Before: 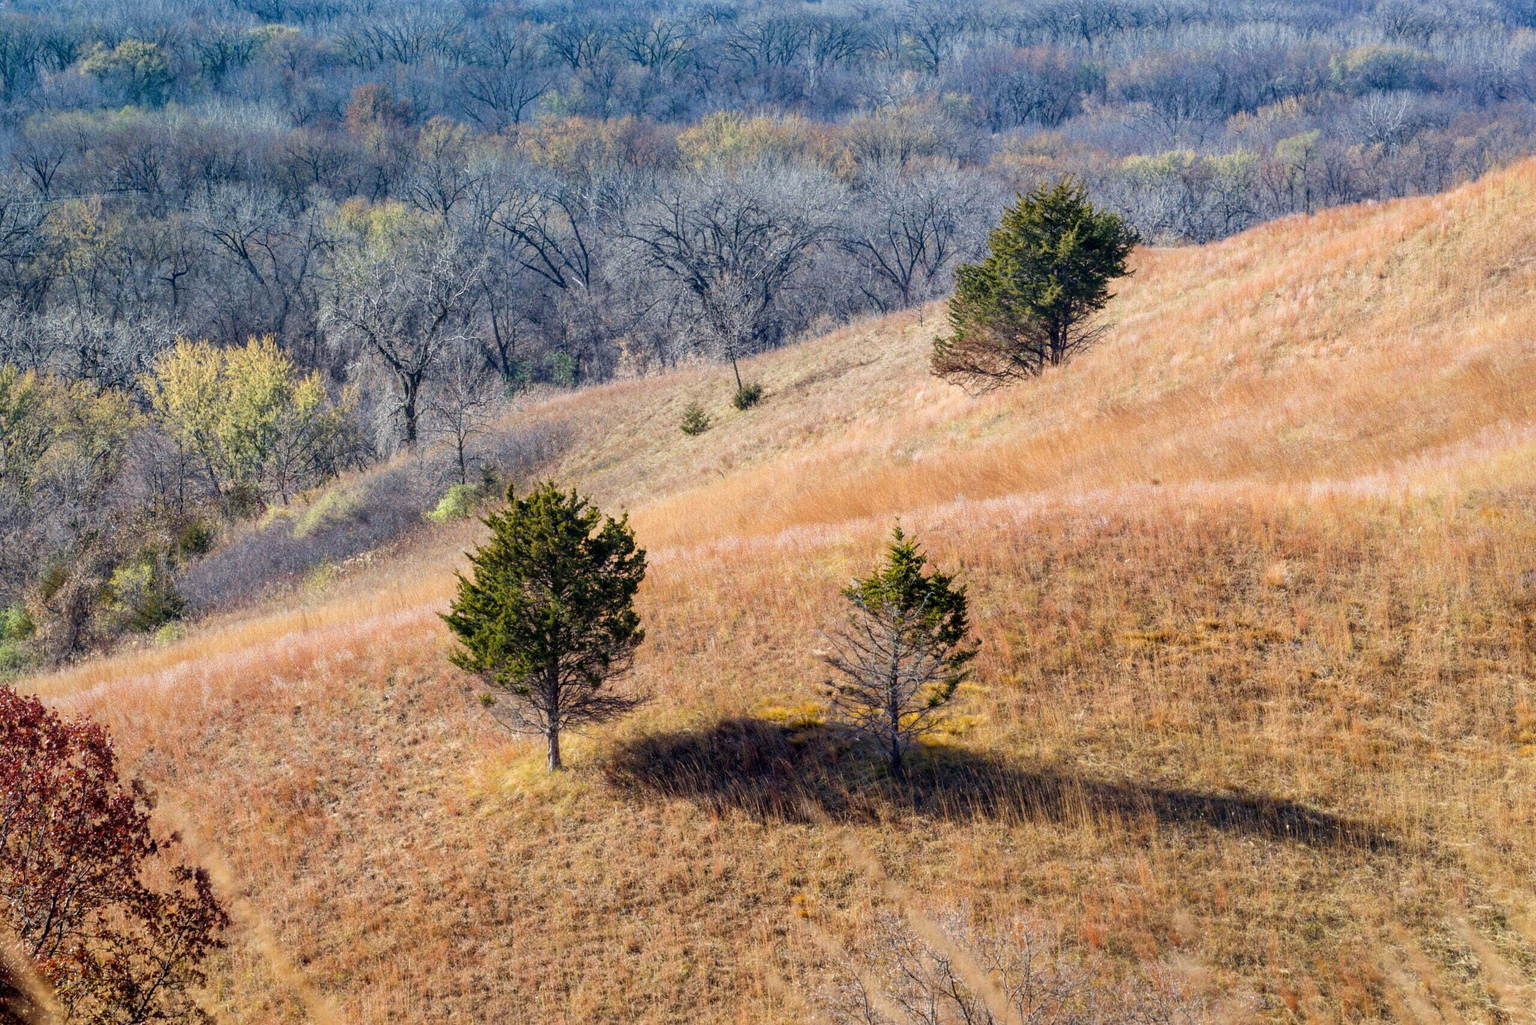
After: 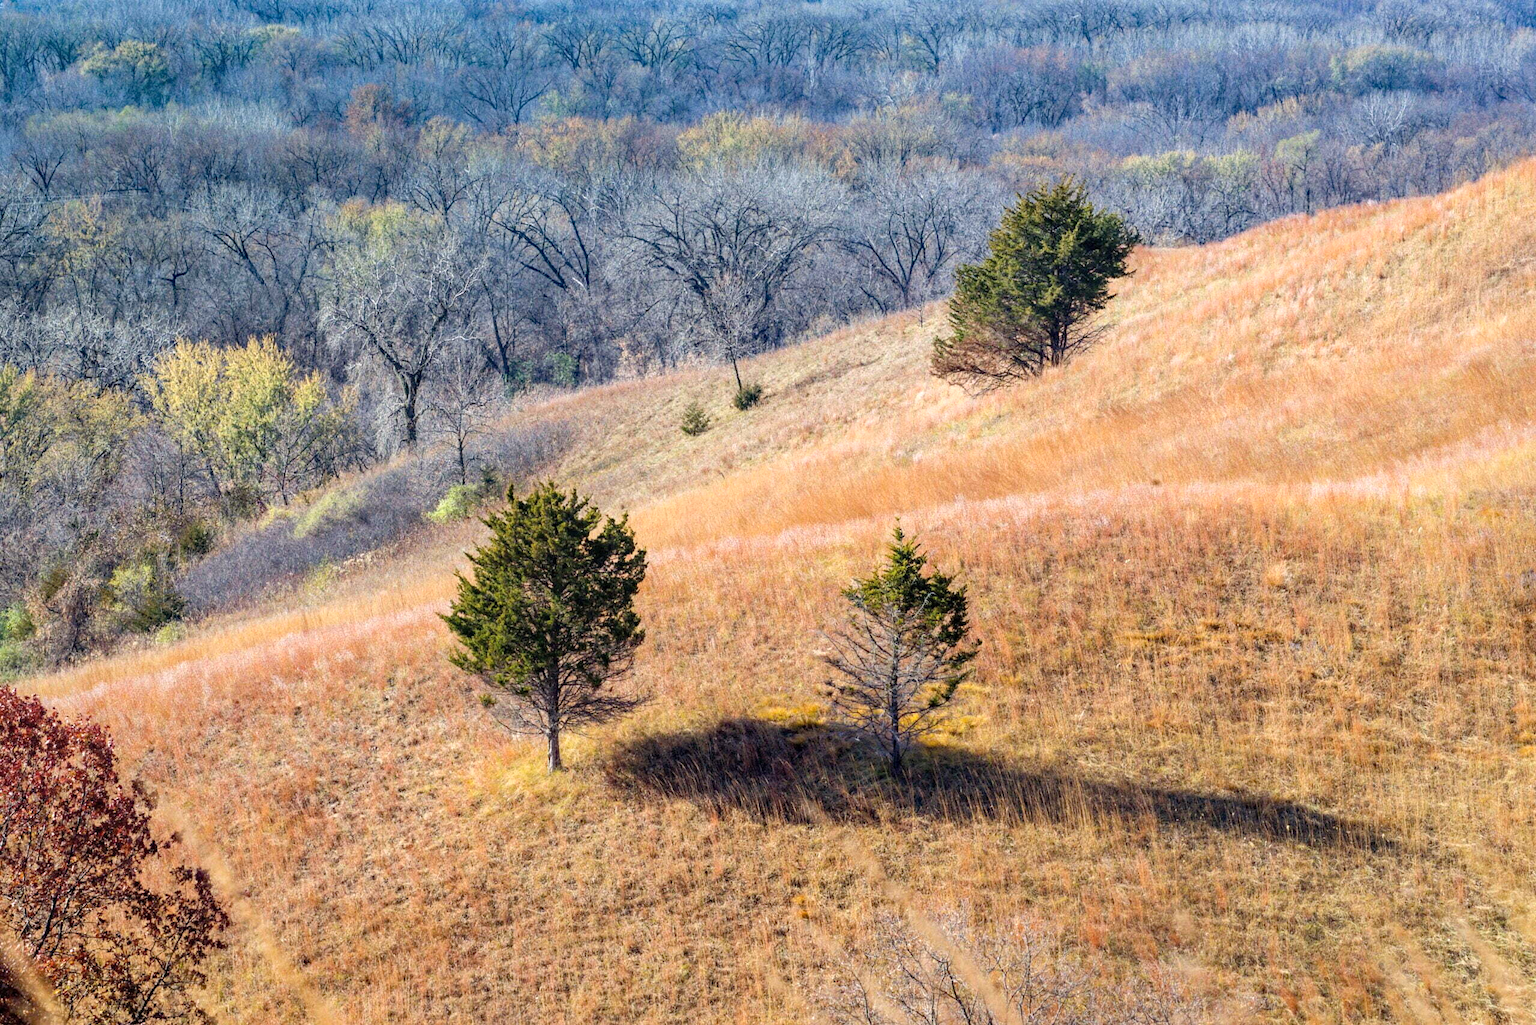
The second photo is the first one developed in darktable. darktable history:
exposure: exposure 0.202 EV, compensate highlight preservation false
haze removal: compatibility mode true, adaptive false
contrast brightness saturation: contrast 0.054, brightness 0.058, saturation 0.007
